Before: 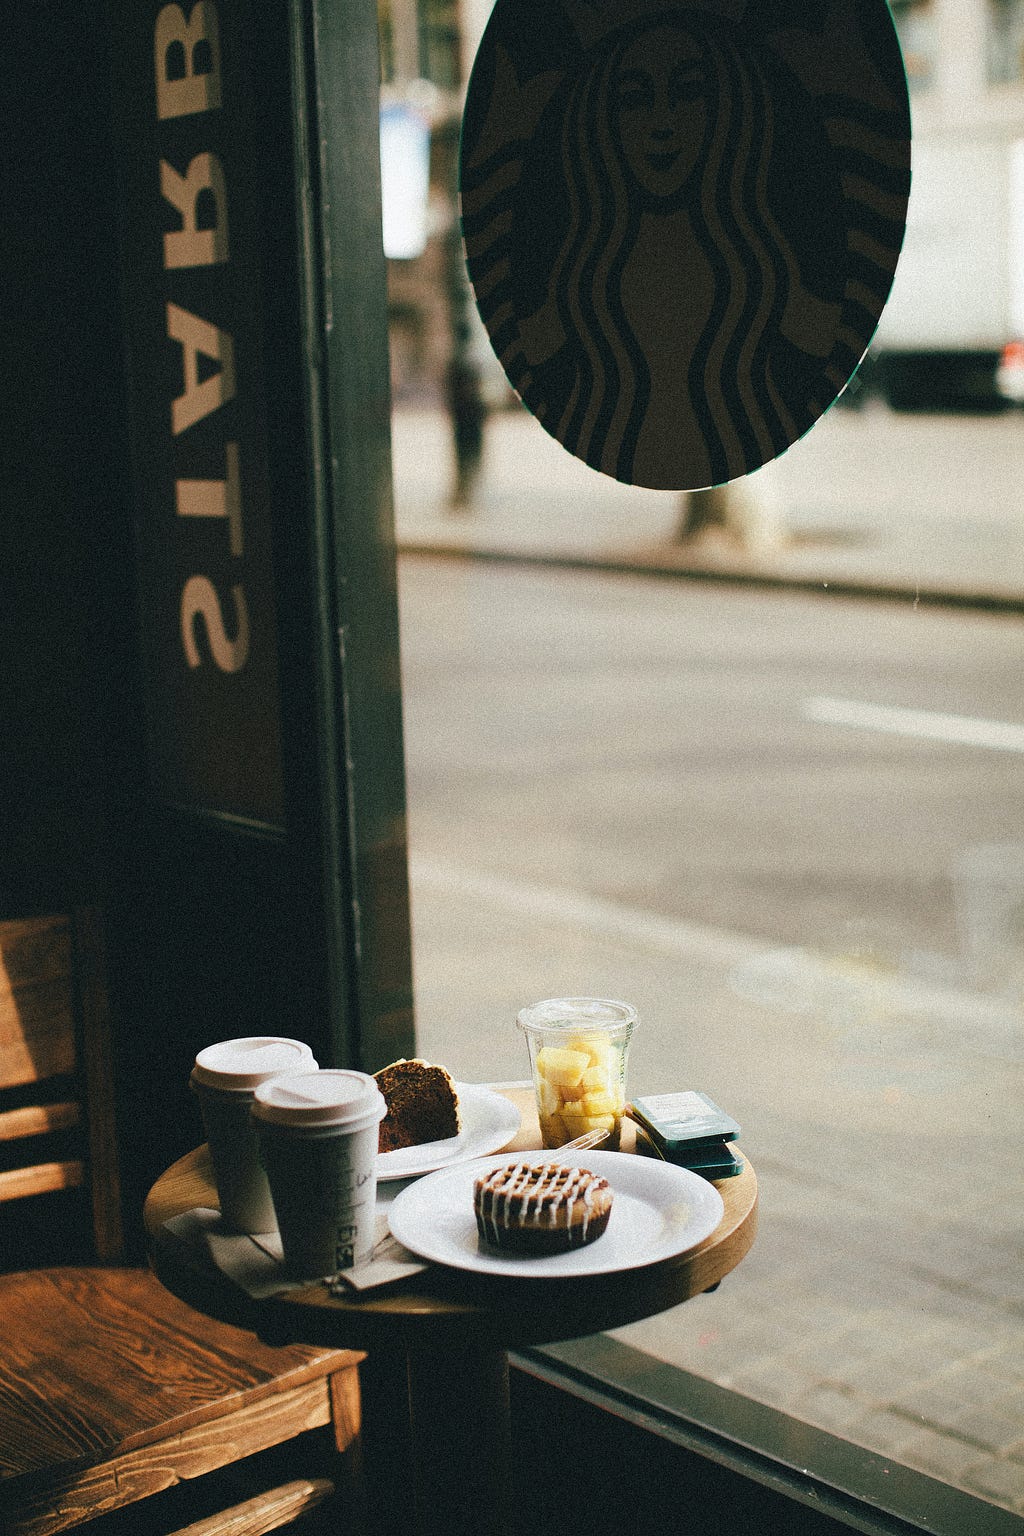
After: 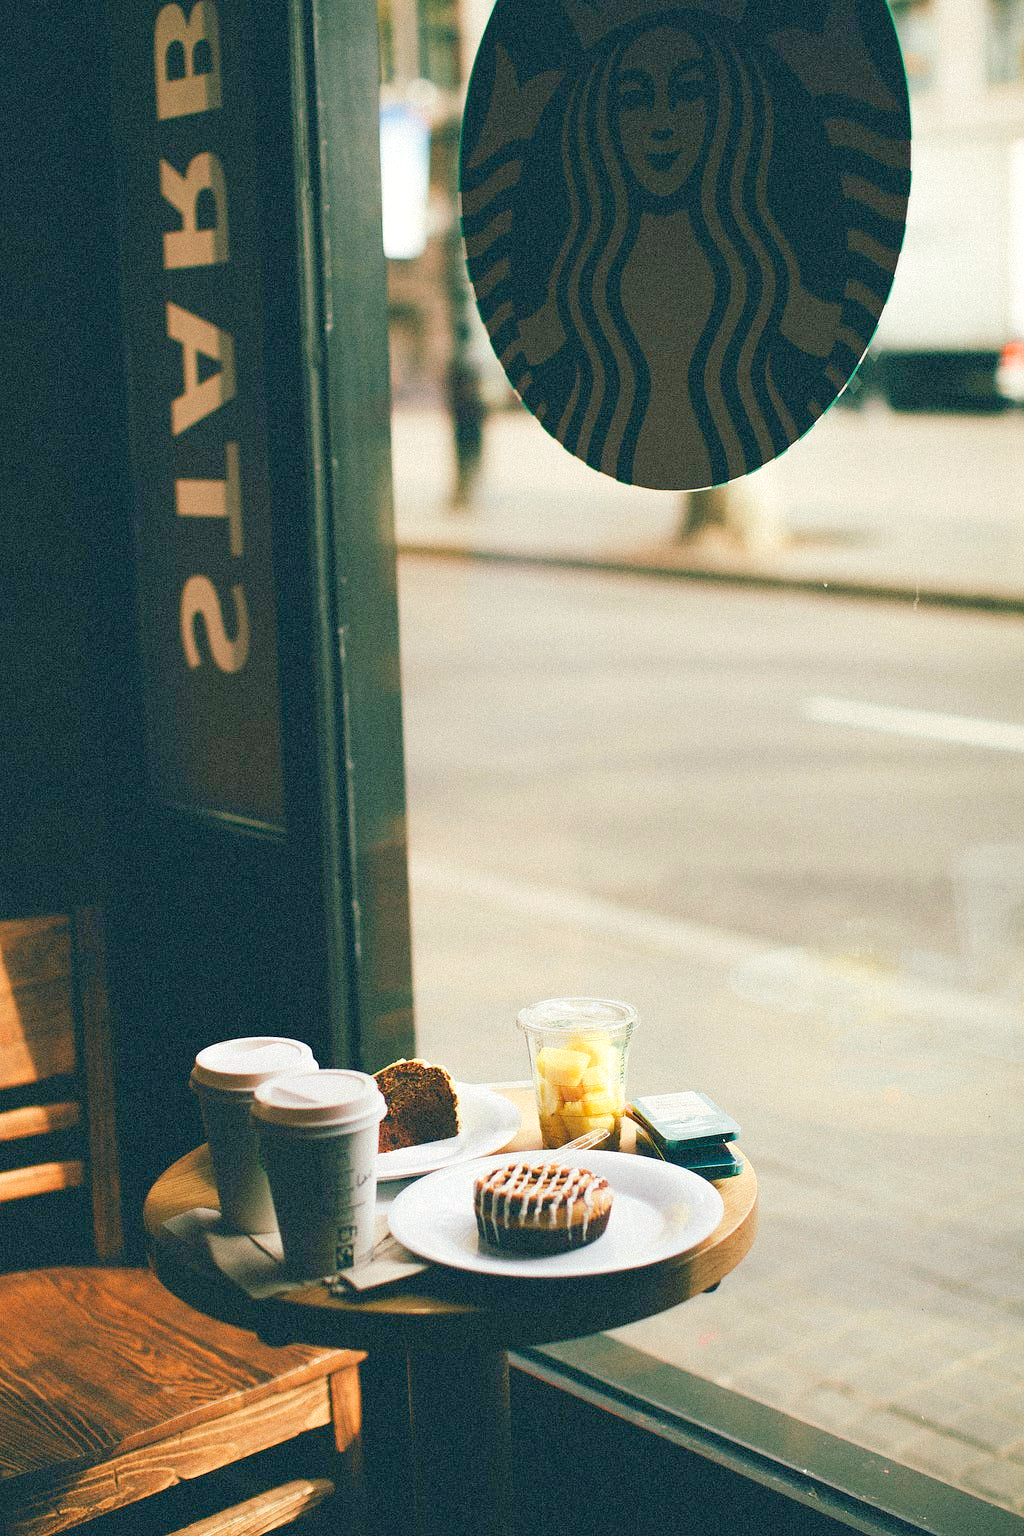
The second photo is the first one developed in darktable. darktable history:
color correction: highlights a* 0.208, highlights b* 2.72, shadows a* -1.42, shadows b* -4.69
levels: levels [0, 0.397, 0.955]
